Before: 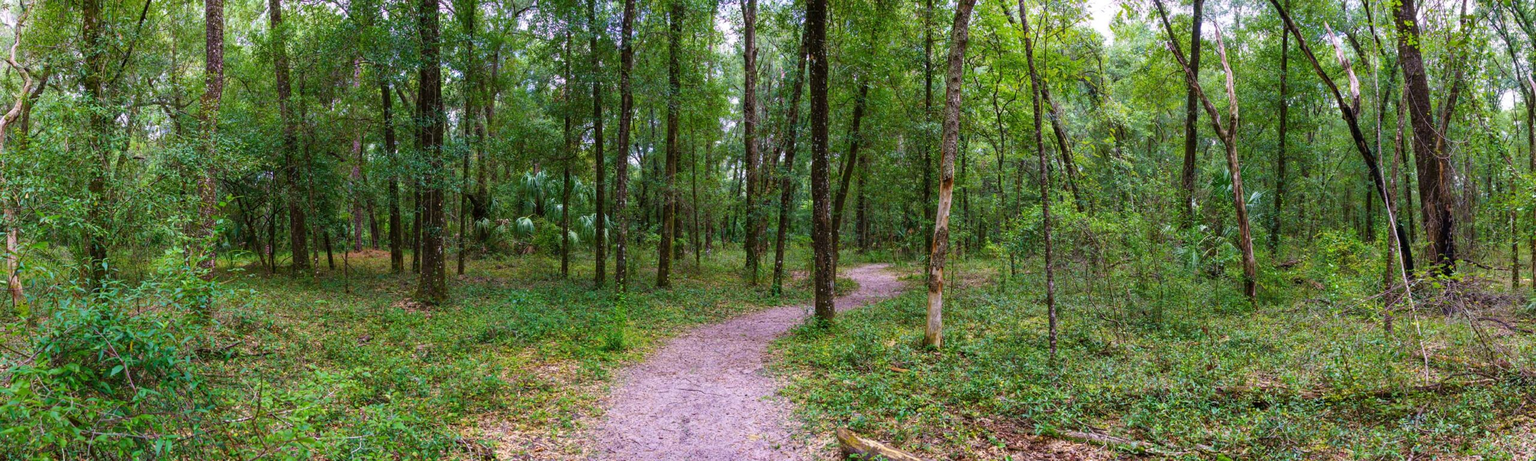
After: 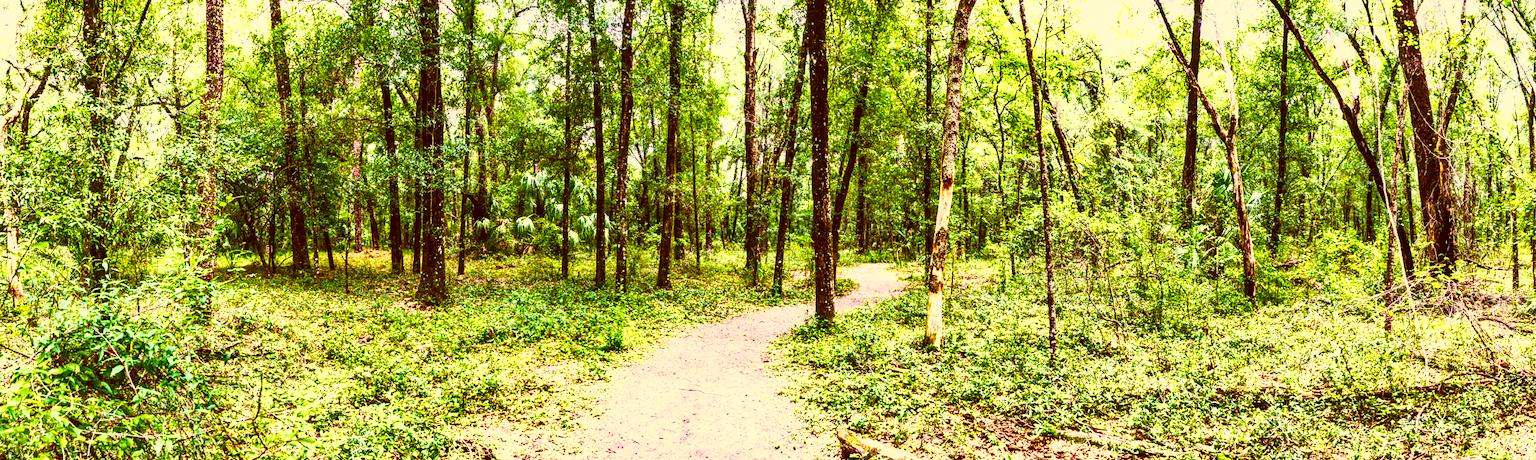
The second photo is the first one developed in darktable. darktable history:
color correction: highlights a* 1.12, highlights b* 24.26, shadows a* 15.58, shadows b* 24.26
exposure: exposure 0.6 EV, compensate highlight preservation false
local contrast: on, module defaults
tone curve: curves: ch0 [(0, 0) (0.56, 0.467) (0.846, 0.934) (1, 1)]
base curve: curves: ch0 [(0, 0.003) (0.001, 0.002) (0.006, 0.004) (0.02, 0.022) (0.048, 0.086) (0.094, 0.234) (0.162, 0.431) (0.258, 0.629) (0.385, 0.8) (0.548, 0.918) (0.751, 0.988) (1, 1)], preserve colors none
shadows and highlights: radius 108.52, shadows 23.73, highlights -59.32, low approximation 0.01, soften with gaussian
